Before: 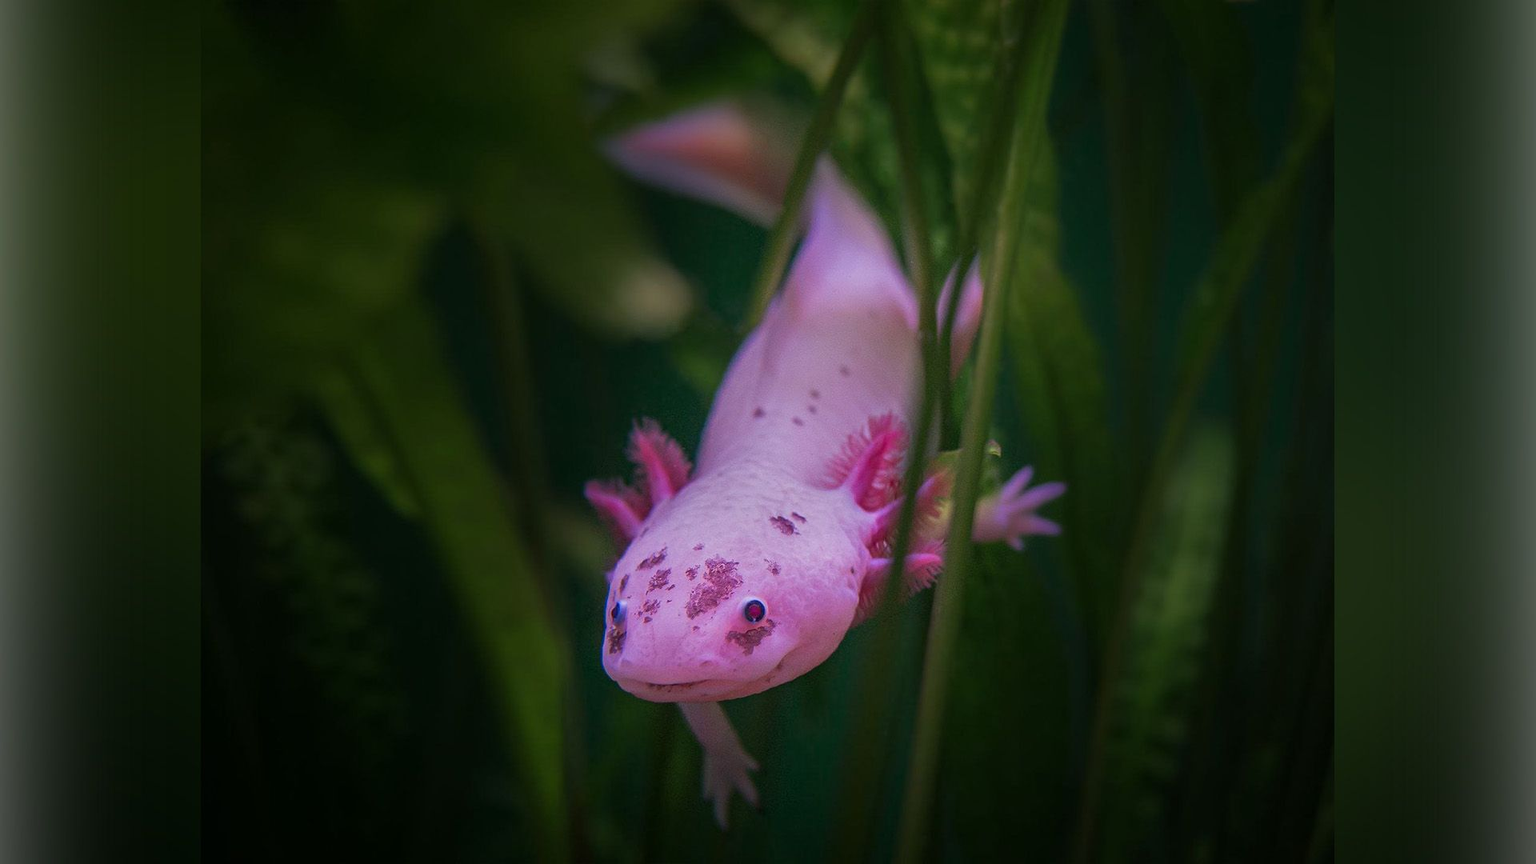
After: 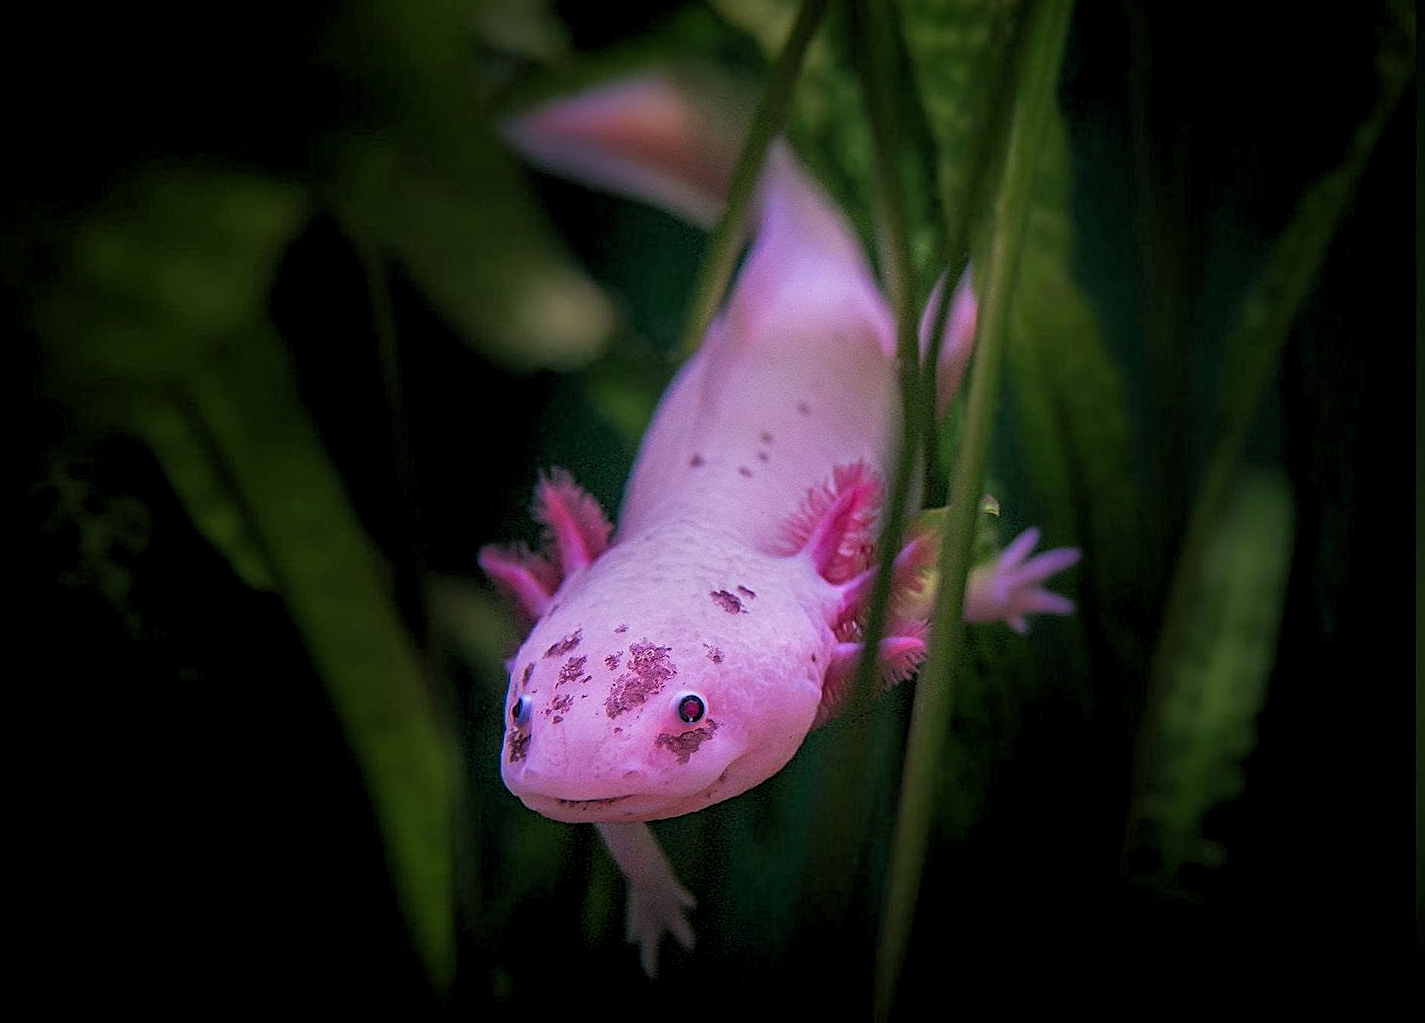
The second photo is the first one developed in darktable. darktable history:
crop and rotate: left 13.15%, top 5.251%, right 12.609%
sharpen: on, module defaults
rgb levels: levels [[0.01, 0.419, 0.839], [0, 0.5, 1], [0, 0.5, 1]]
